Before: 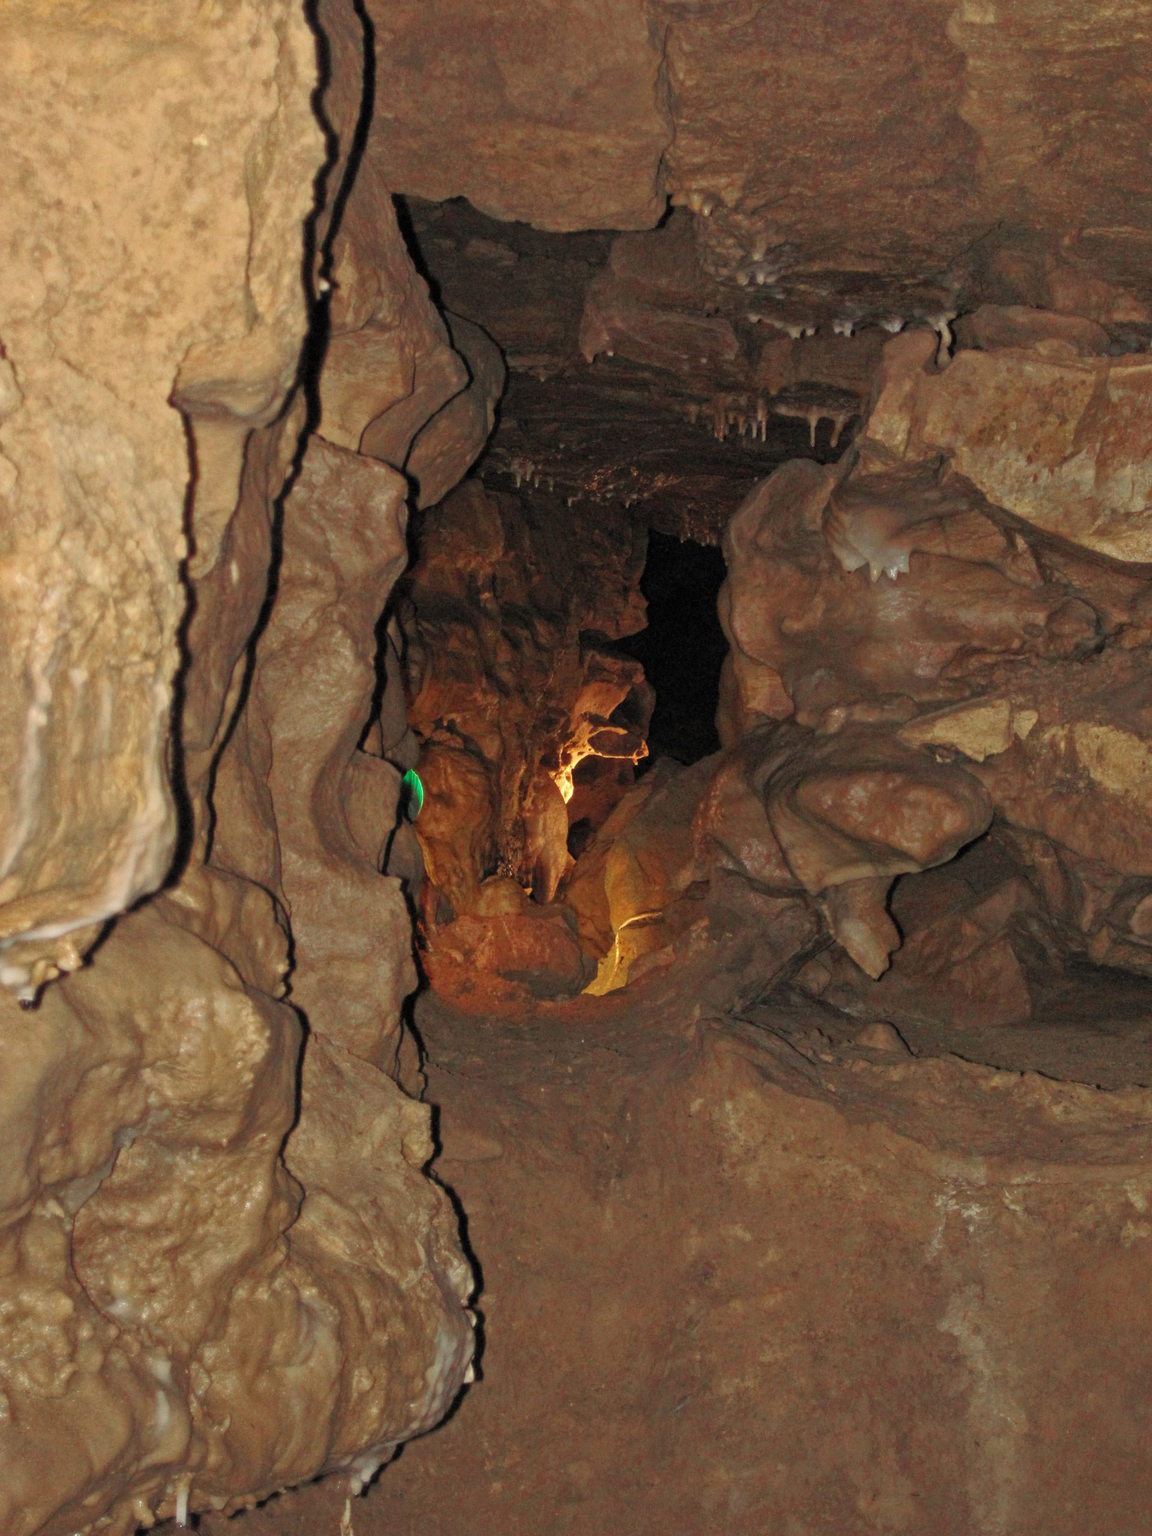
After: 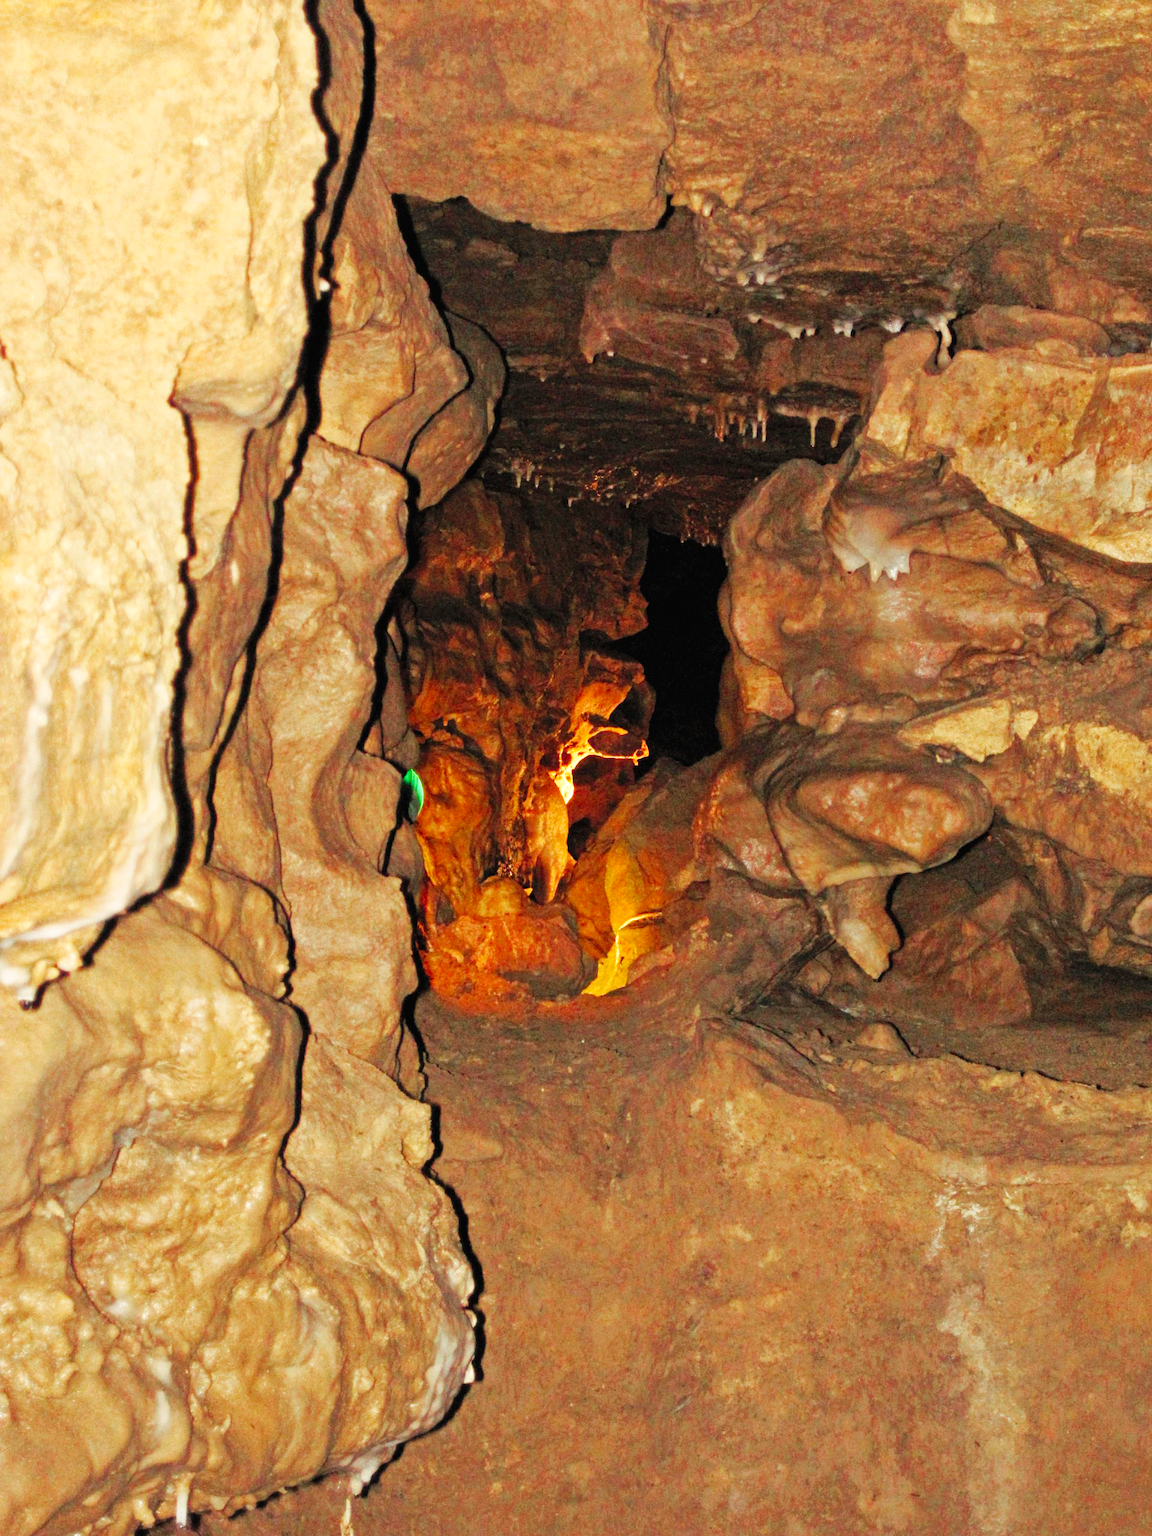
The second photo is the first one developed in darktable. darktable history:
base curve: curves: ch0 [(0, 0.003) (0.001, 0.002) (0.006, 0.004) (0.02, 0.022) (0.048, 0.086) (0.094, 0.234) (0.162, 0.431) (0.258, 0.629) (0.385, 0.8) (0.548, 0.918) (0.751, 0.988) (1, 1)], preserve colors none
color balance rgb: perceptual saturation grading › global saturation 10%, global vibrance 10%
